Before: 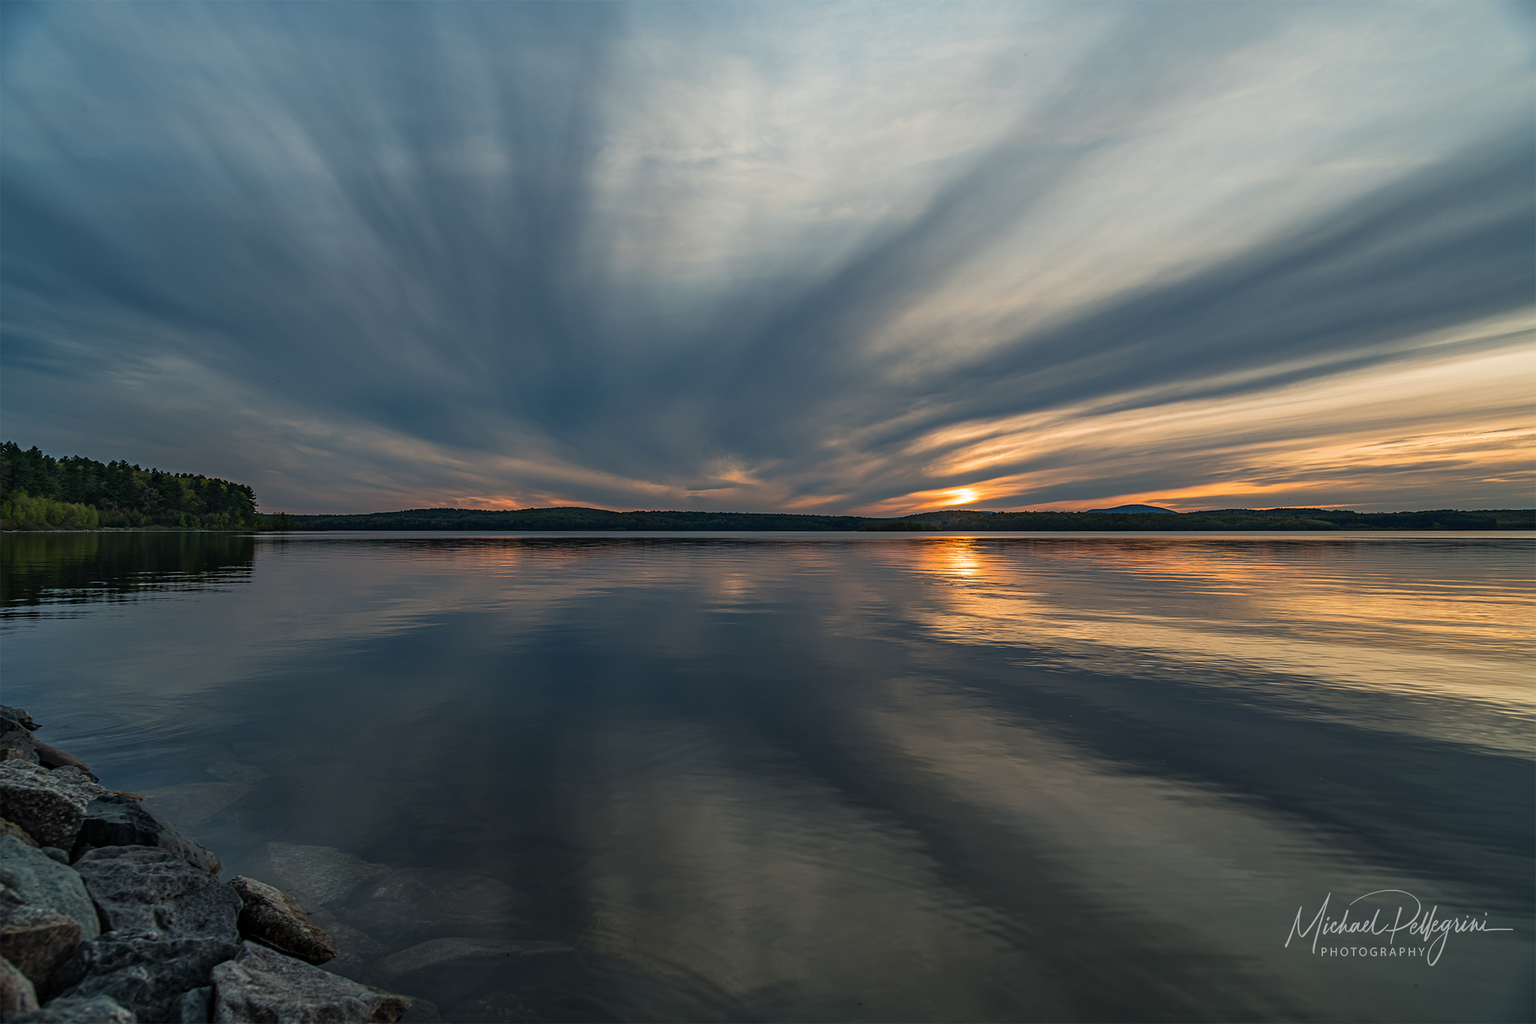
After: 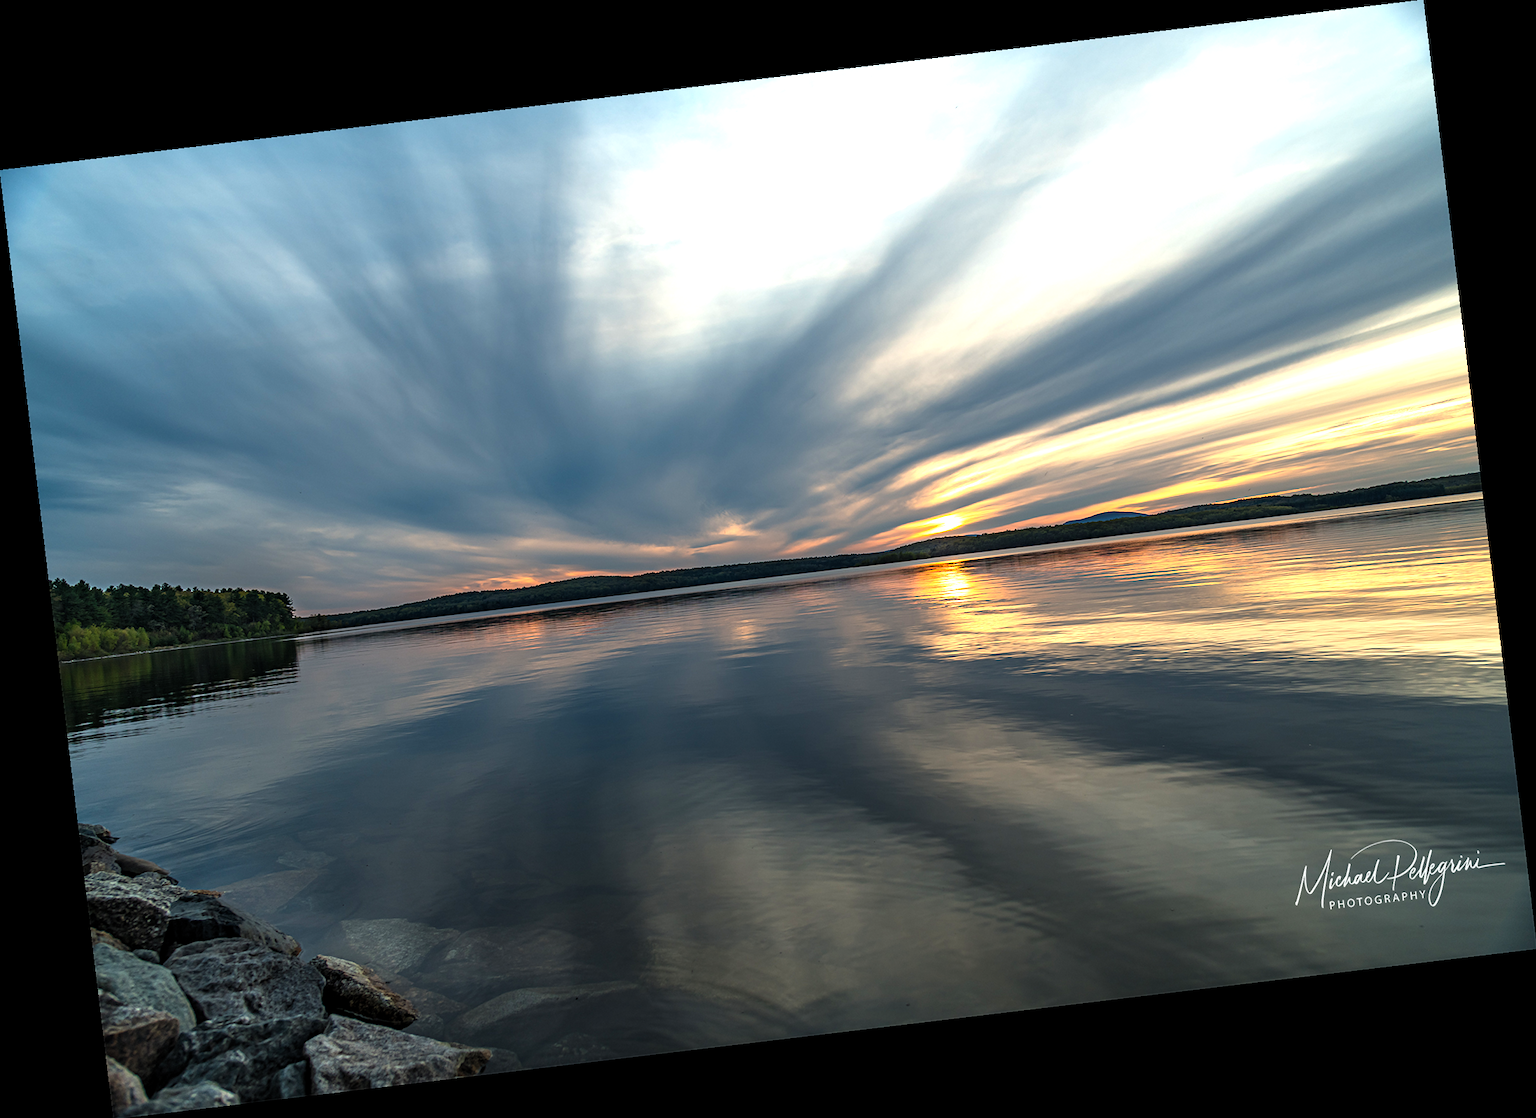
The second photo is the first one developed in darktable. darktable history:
levels: levels [0.012, 0.367, 0.697]
rotate and perspective: rotation -6.83°, automatic cropping off
